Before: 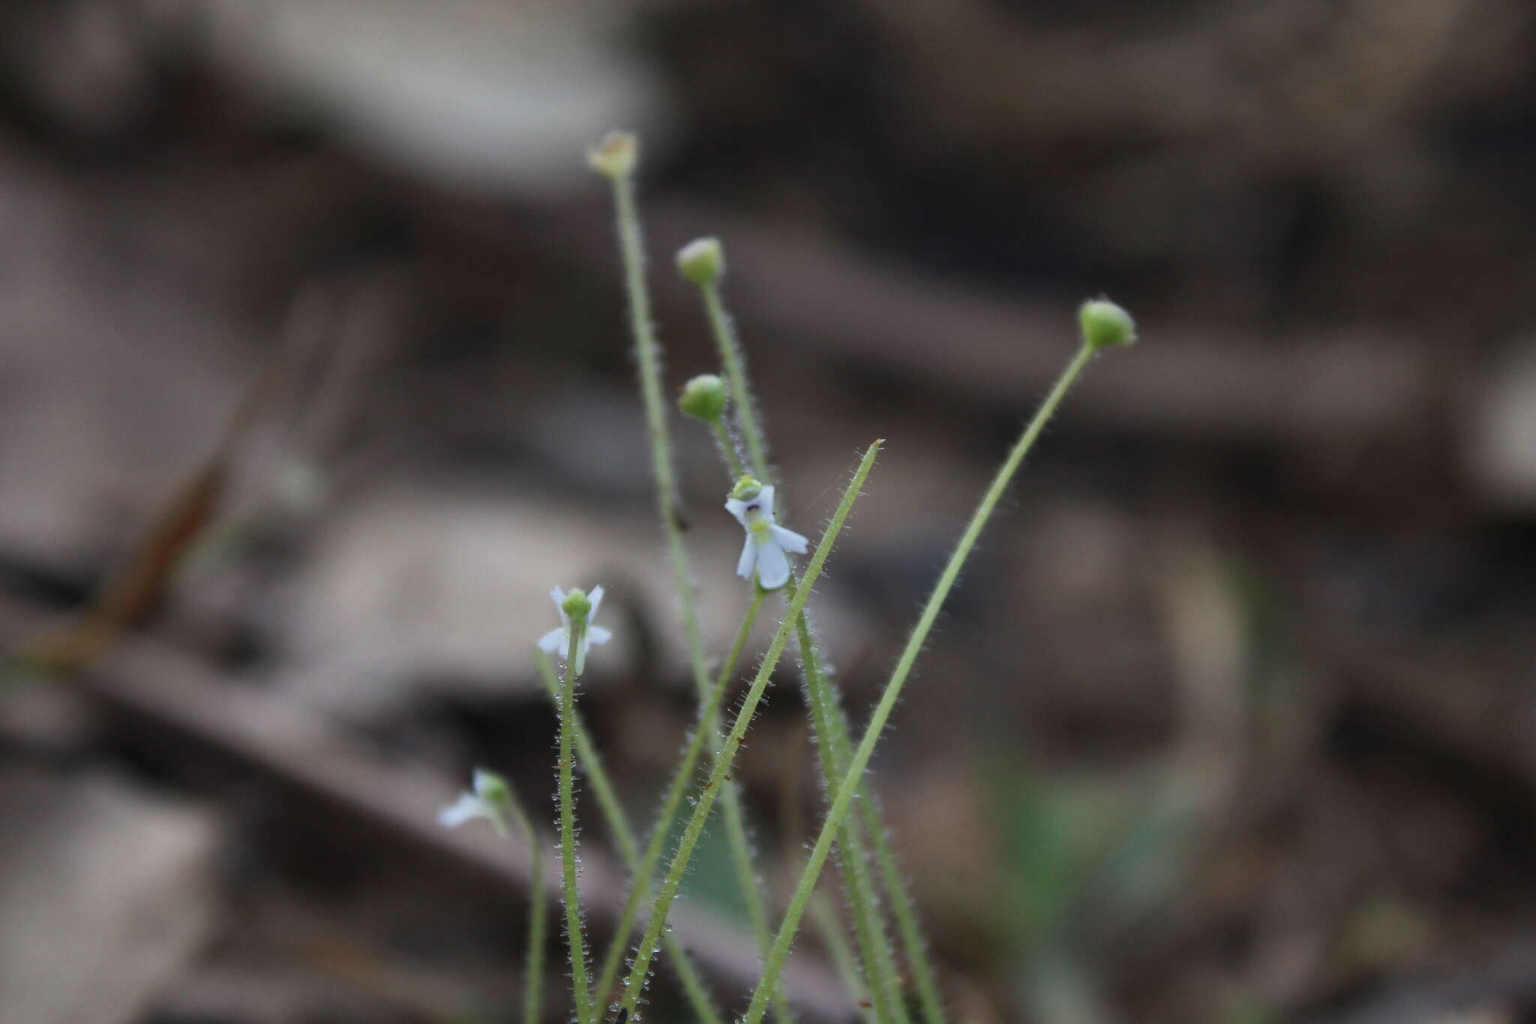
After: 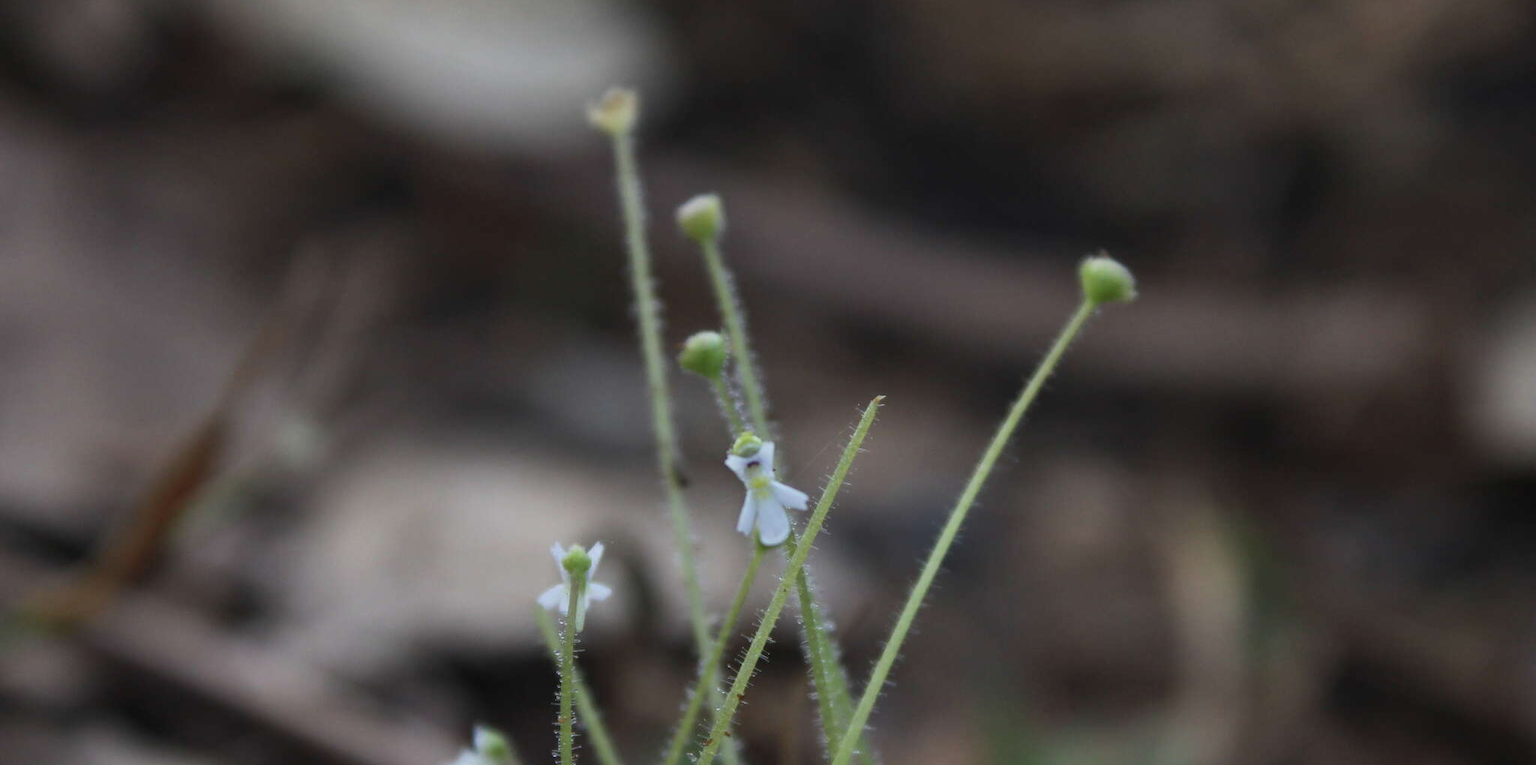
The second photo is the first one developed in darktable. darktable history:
contrast brightness saturation: saturation -0.051
crop: top 4.304%, bottom 20.919%
